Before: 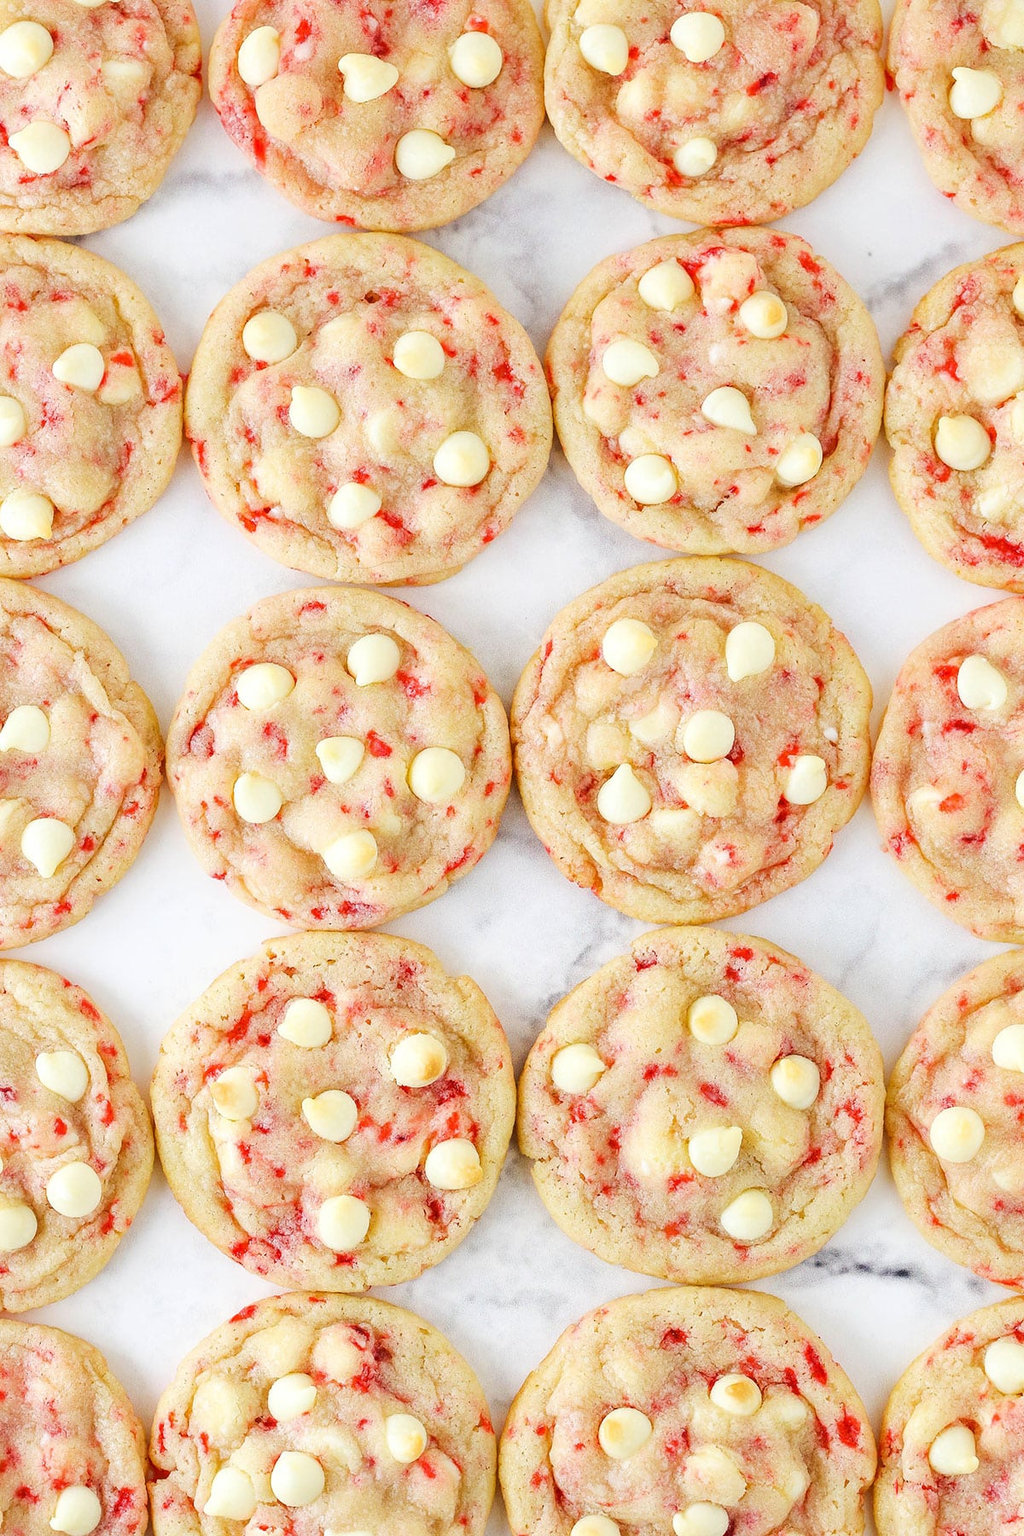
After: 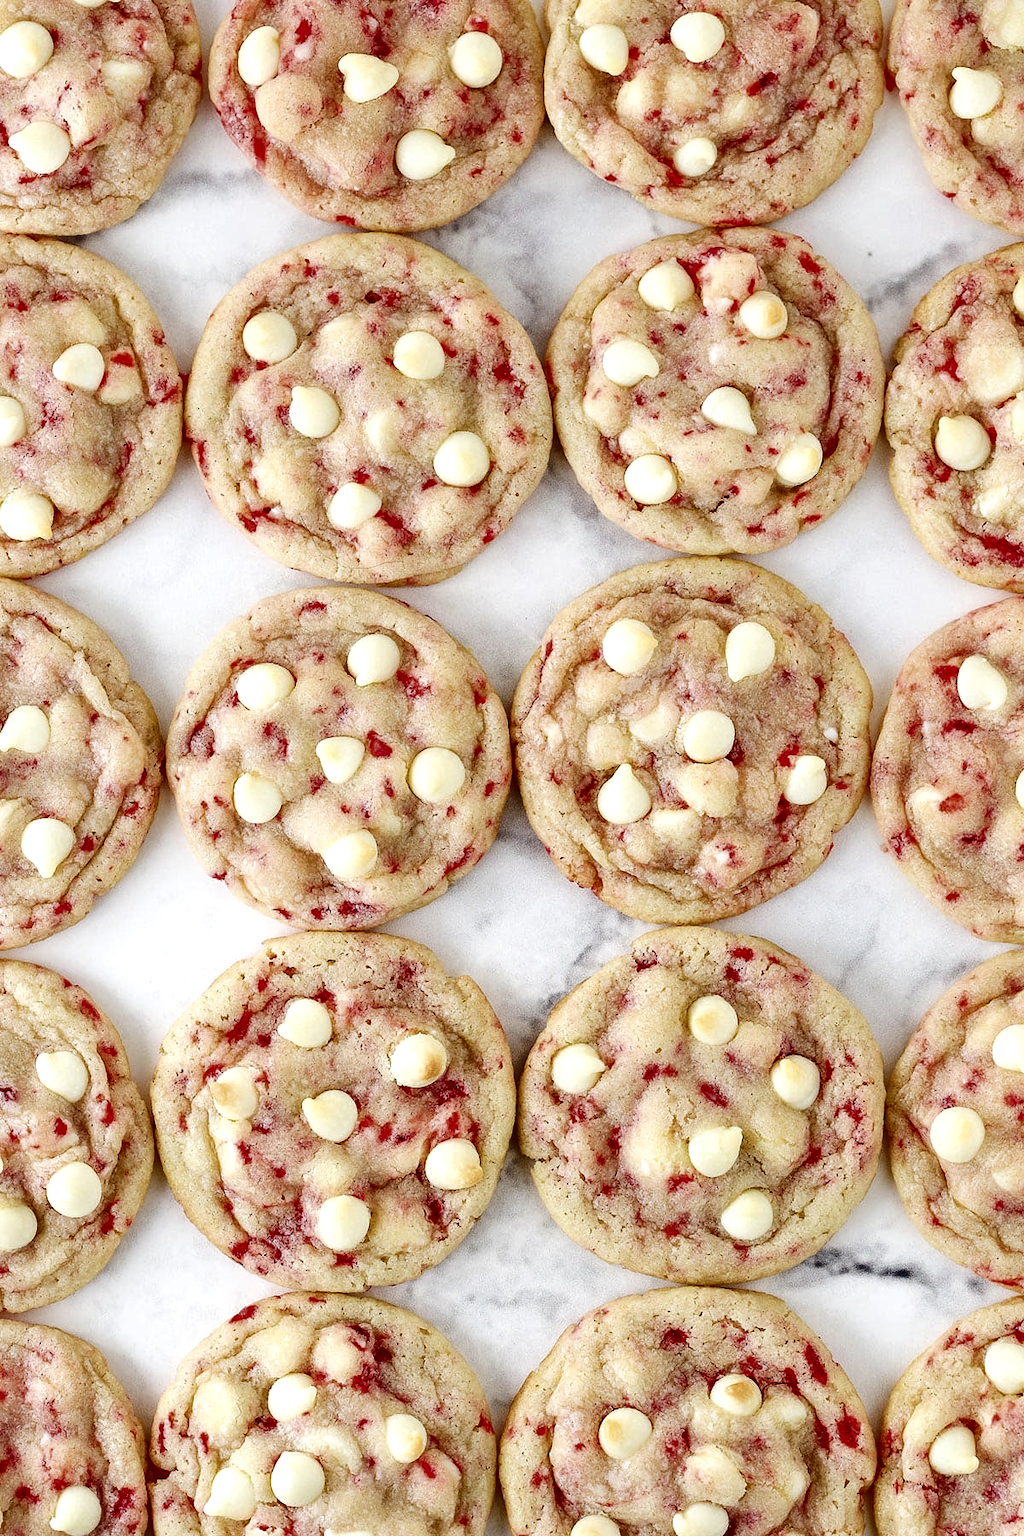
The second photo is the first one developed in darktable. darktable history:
tone equalizer: on, module defaults
contrast brightness saturation: brightness -0.25, saturation 0.2
color balance rgb: perceptual saturation grading › highlights -31.88%, perceptual saturation grading › mid-tones 5.8%, perceptual saturation grading › shadows 18.12%, perceptual brilliance grading › highlights 3.62%, perceptual brilliance grading › mid-tones -18.12%, perceptual brilliance grading › shadows -41.3%
